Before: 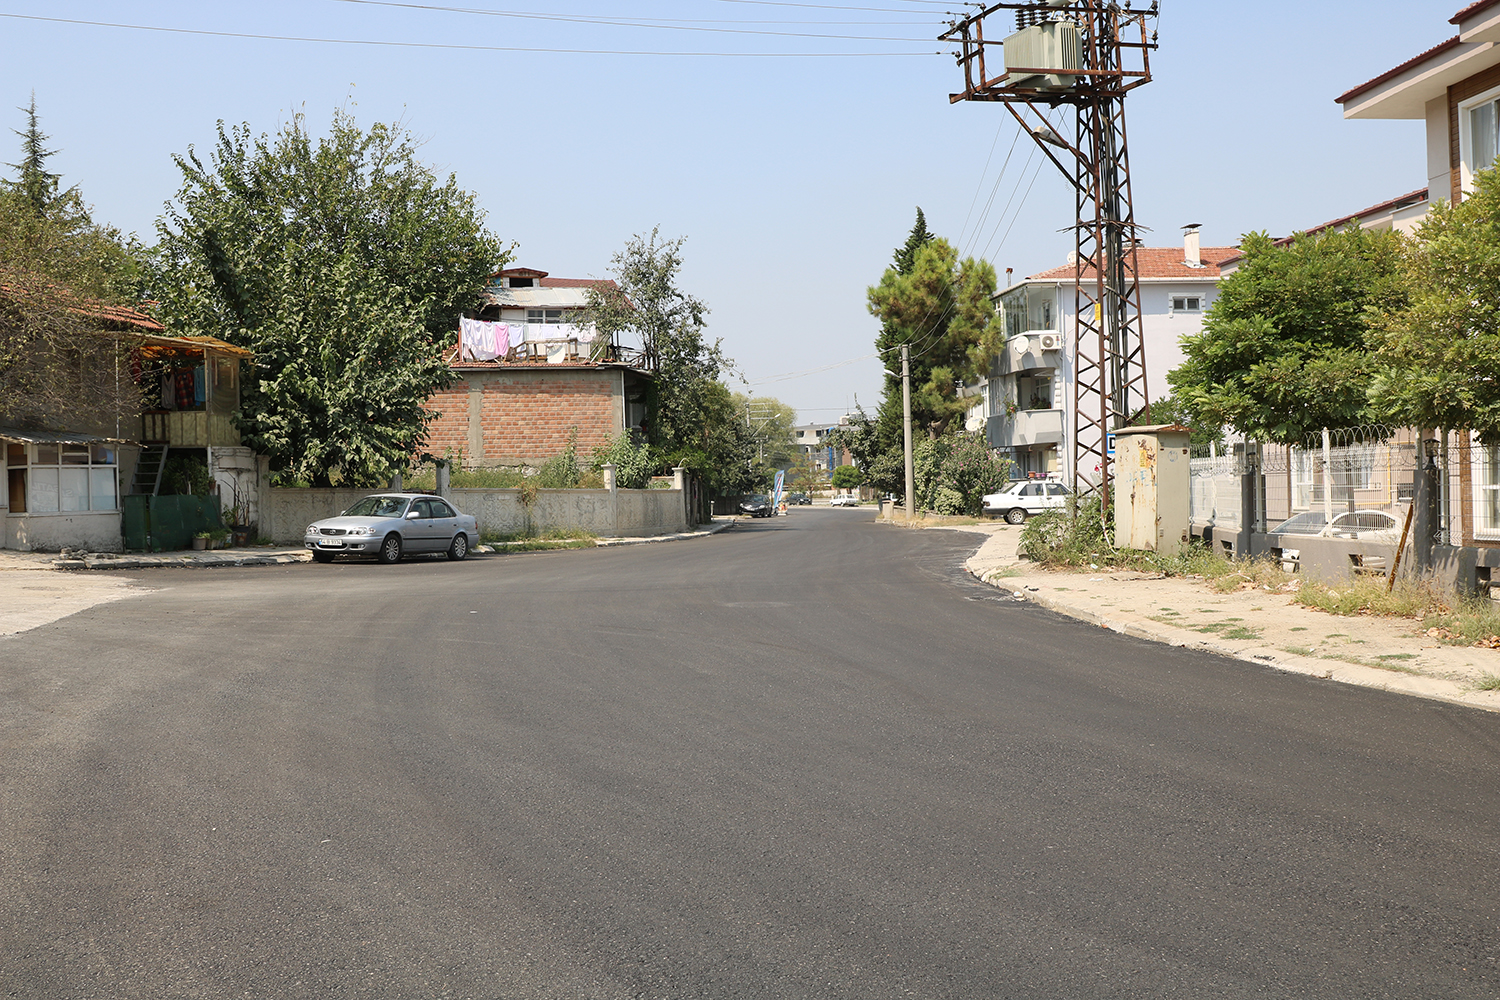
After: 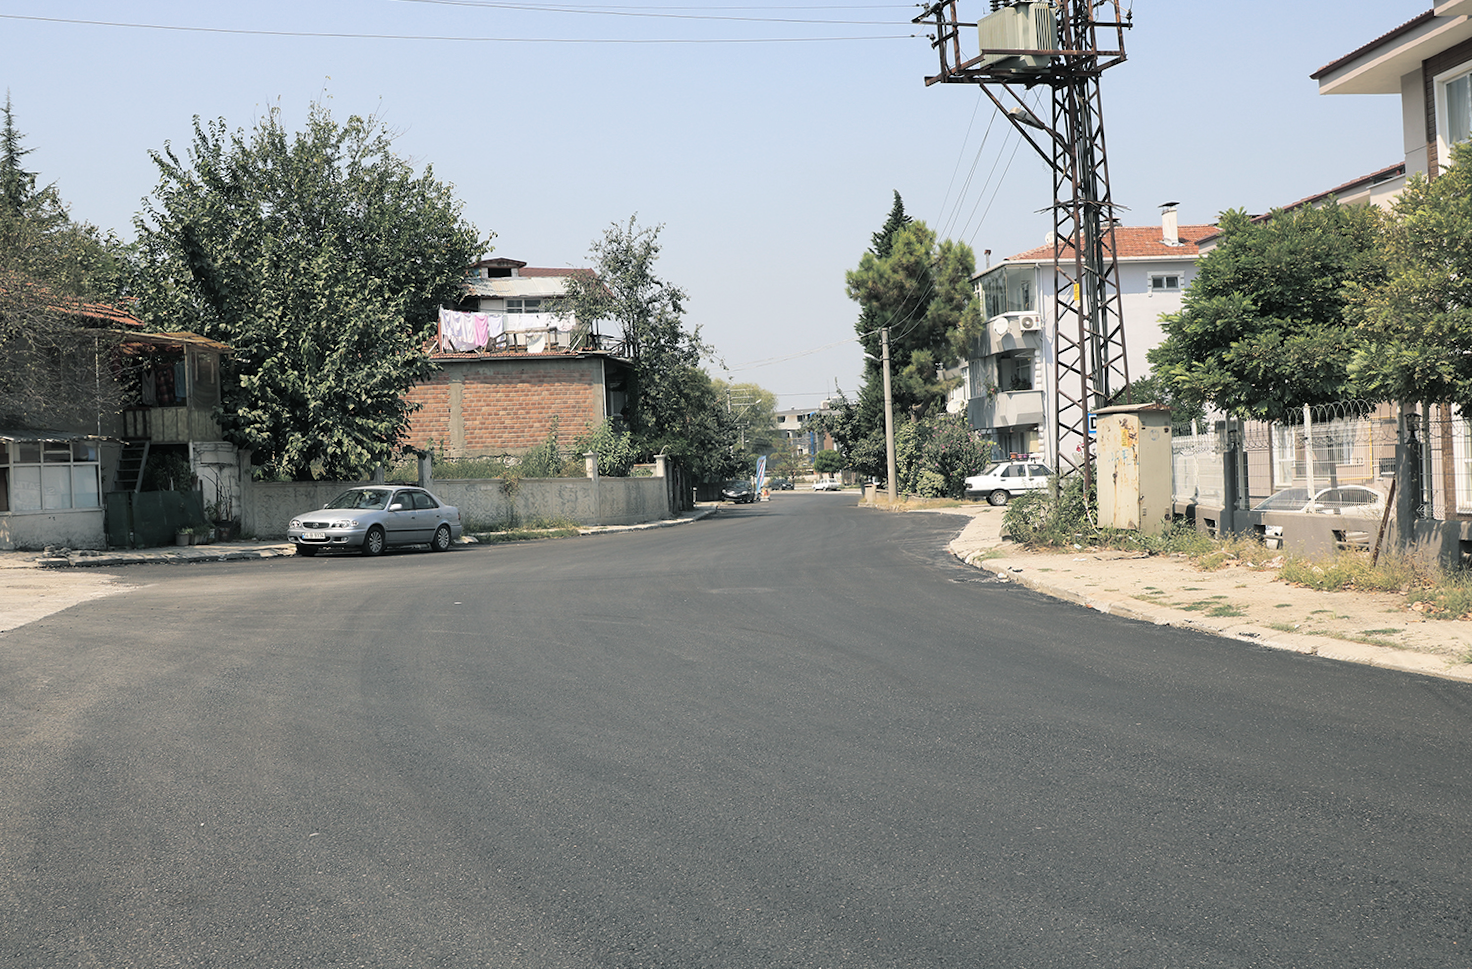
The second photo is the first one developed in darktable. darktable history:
rotate and perspective: rotation -1°, crop left 0.011, crop right 0.989, crop top 0.025, crop bottom 0.975
split-toning: shadows › hue 201.6°, shadows › saturation 0.16, highlights › hue 50.4°, highlights › saturation 0.2, balance -49.9
crop and rotate: left 0.614%, top 0.179%, bottom 0.309%
